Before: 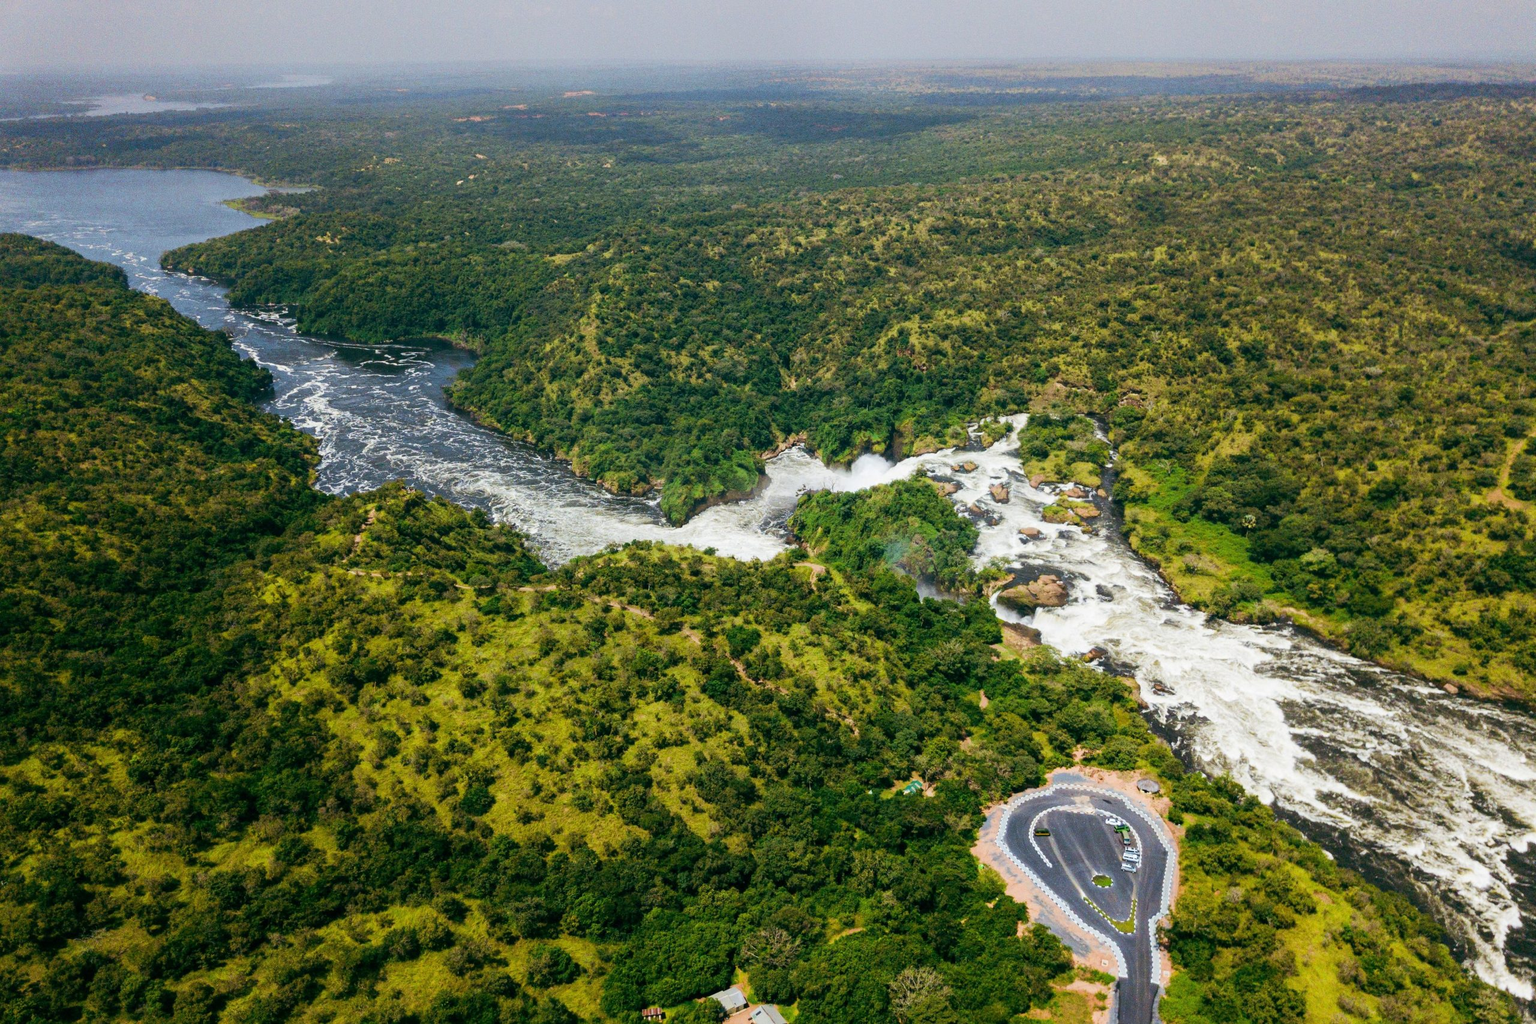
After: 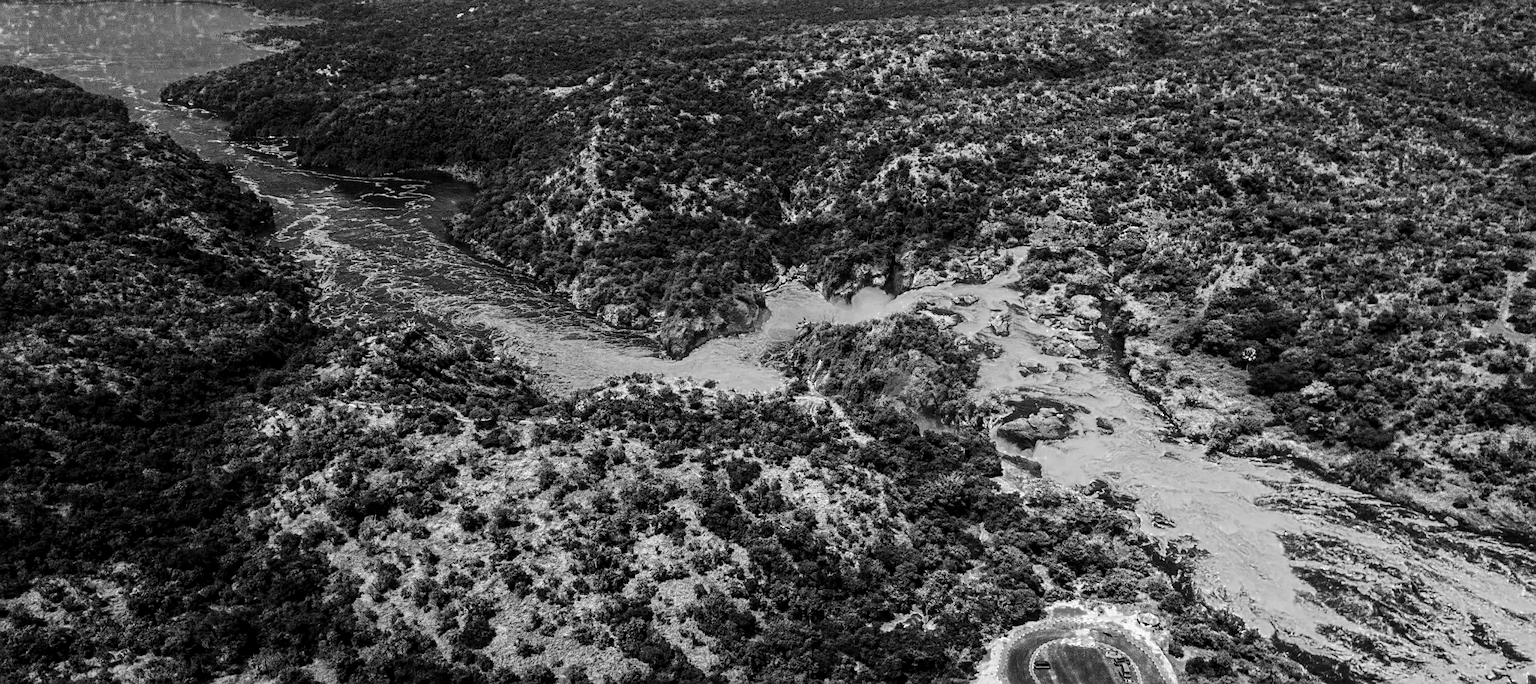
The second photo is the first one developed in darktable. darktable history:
exposure: exposure 0.658 EV, compensate exposure bias true, compensate highlight preservation false
crop: top 16.385%, bottom 16.722%
sharpen: on, module defaults
contrast brightness saturation: contrast 0.192, brightness -0.234, saturation 0.106
color zones: curves: ch0 [(0.002, 0.589) (0.107, 0.484) (0.146, 0.249) (0.217, 0.352) (0.309, 0.525) (0.39, 0.404) (0.455, 0.169) (0.597, 0.055) (0.724, 0.212) (0.775, 0.691) (0.869, 0.571) (1, 0.587)]; ch1 [(0, 0) (0.143, 0) (0.286, 0) (0.429, 0) (0.571, 0) (0.714, 0) (0.857, 0)]
local contrast: on, module defaults
shadows and highlights: radius 120.69, shadows 21.49, white point adjustment -9.67, highlights -15.13, highlights color adjustment 0.01%, soften with gaussian
color calibration: gray › normalize channels true, illuminant as shot in camera, x 0.379, y 0.381, temperature 4096.07 K, gamut compression 0.015
